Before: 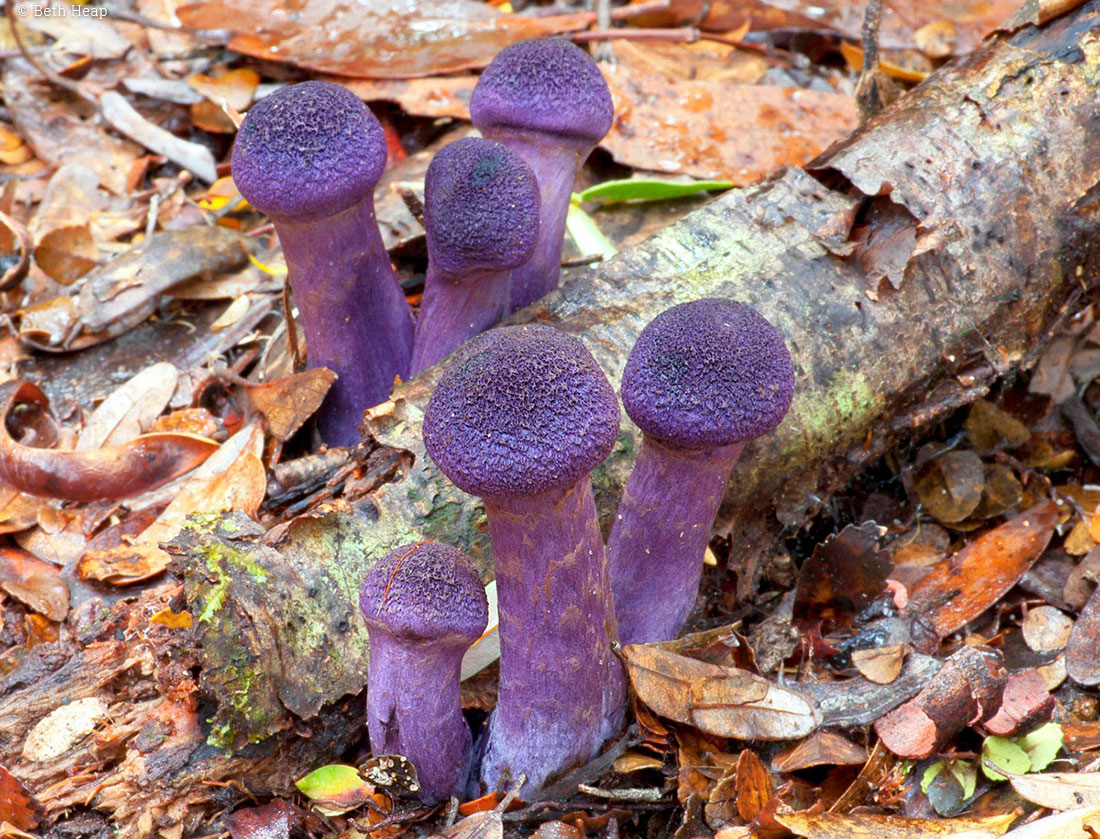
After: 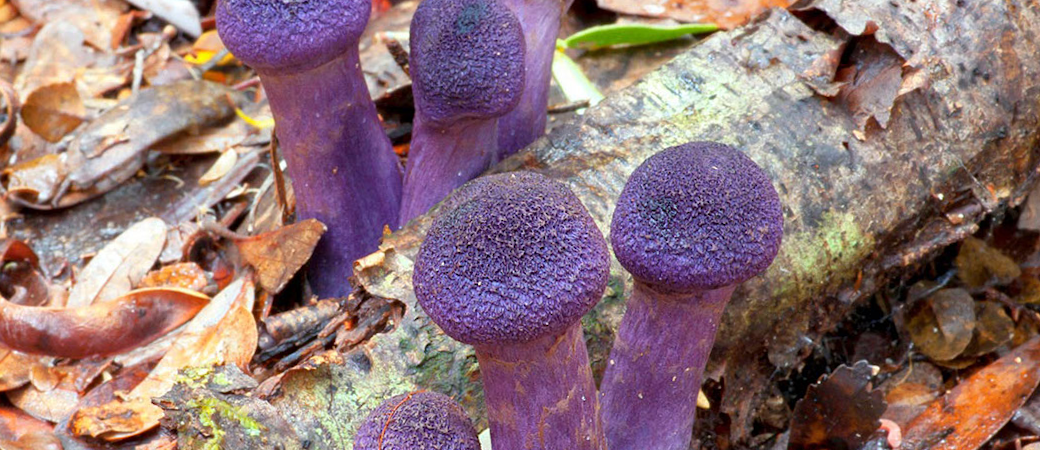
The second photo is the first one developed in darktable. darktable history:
rotate and perspective: rotation -1.24°, automatic cropping off
crop: left 1.744%, top 19.225%, right 5.069%, bottom 28.357%
